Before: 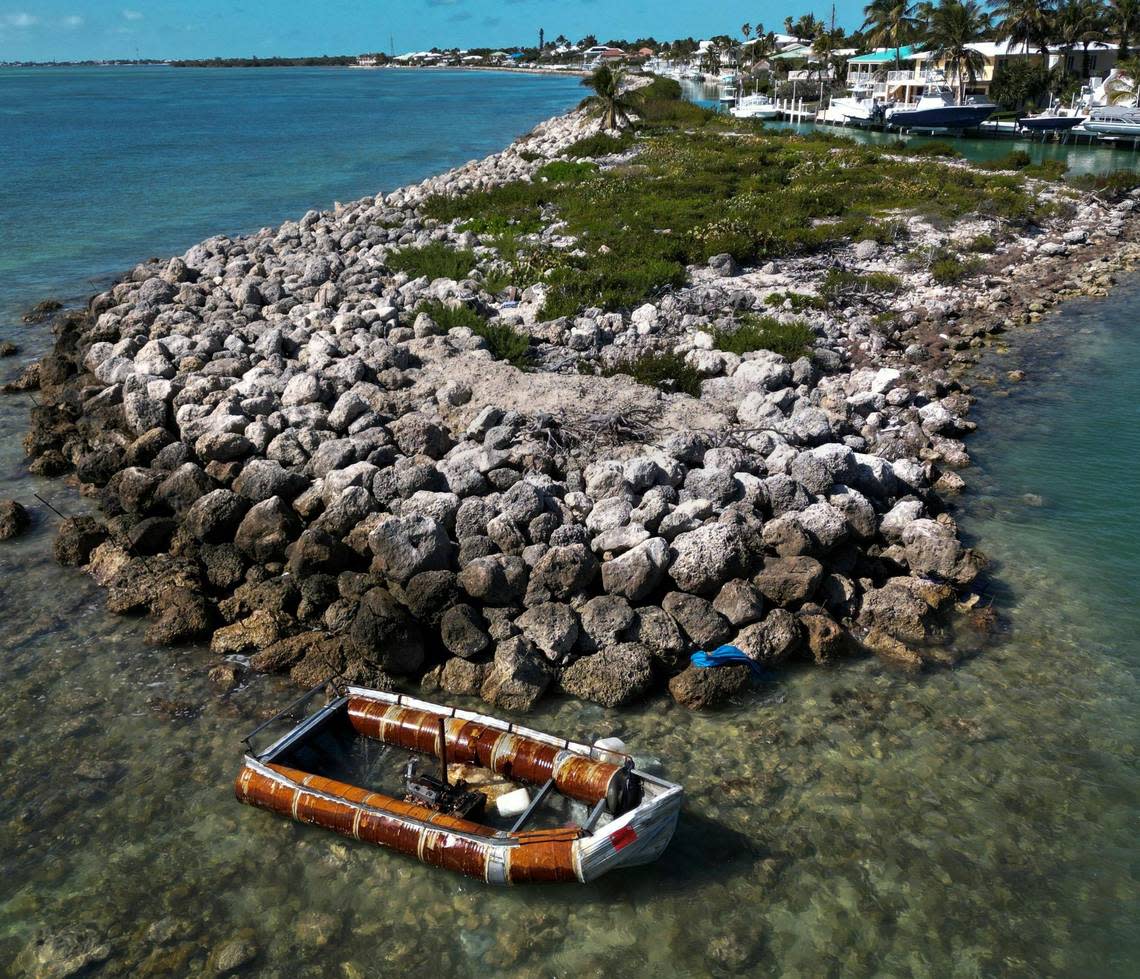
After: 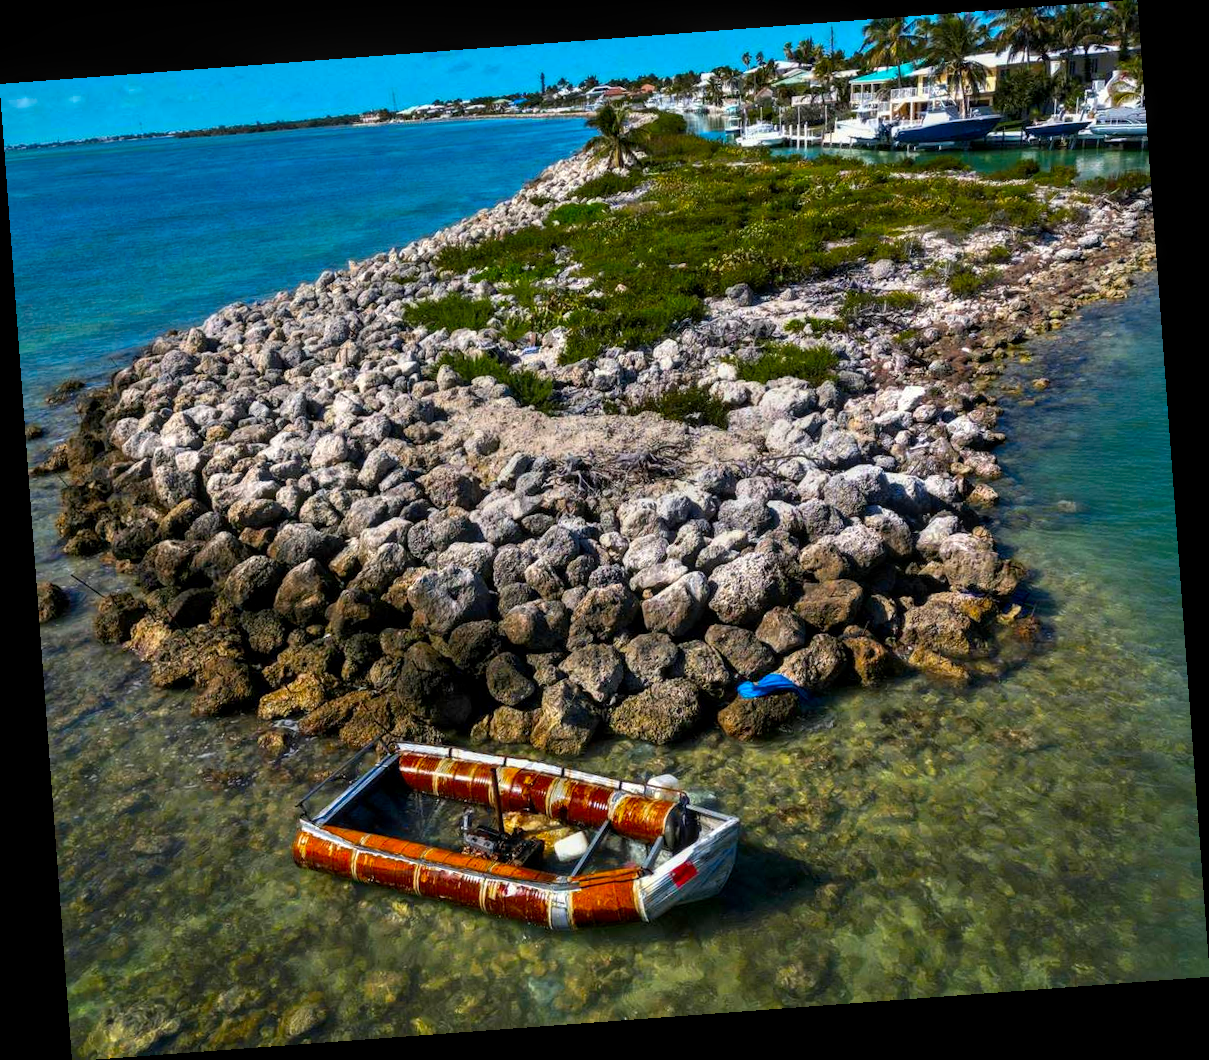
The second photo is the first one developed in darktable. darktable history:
exposure: compensate highlight preservation false
local contrast: on, module defaults
rotate and perspective: rotation -4.25°, automatic cropping off
color contrast: green-magenta contrast 1.55, blue-yellow contrast 1.83
